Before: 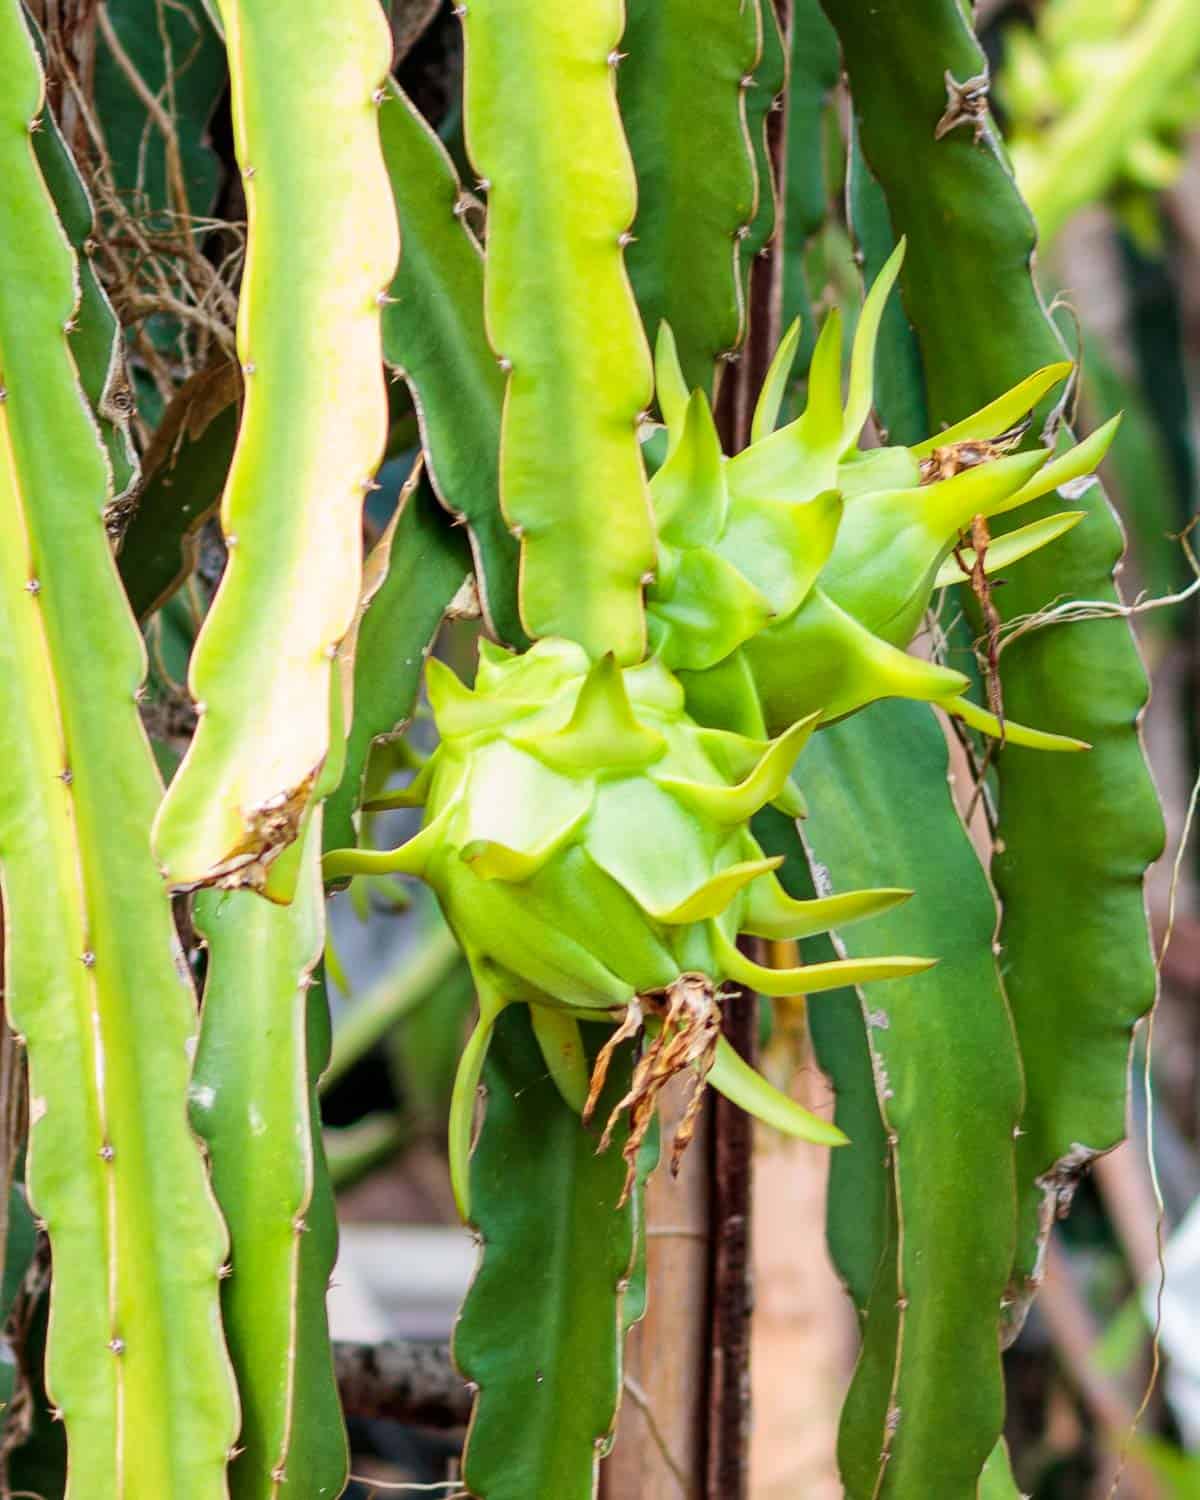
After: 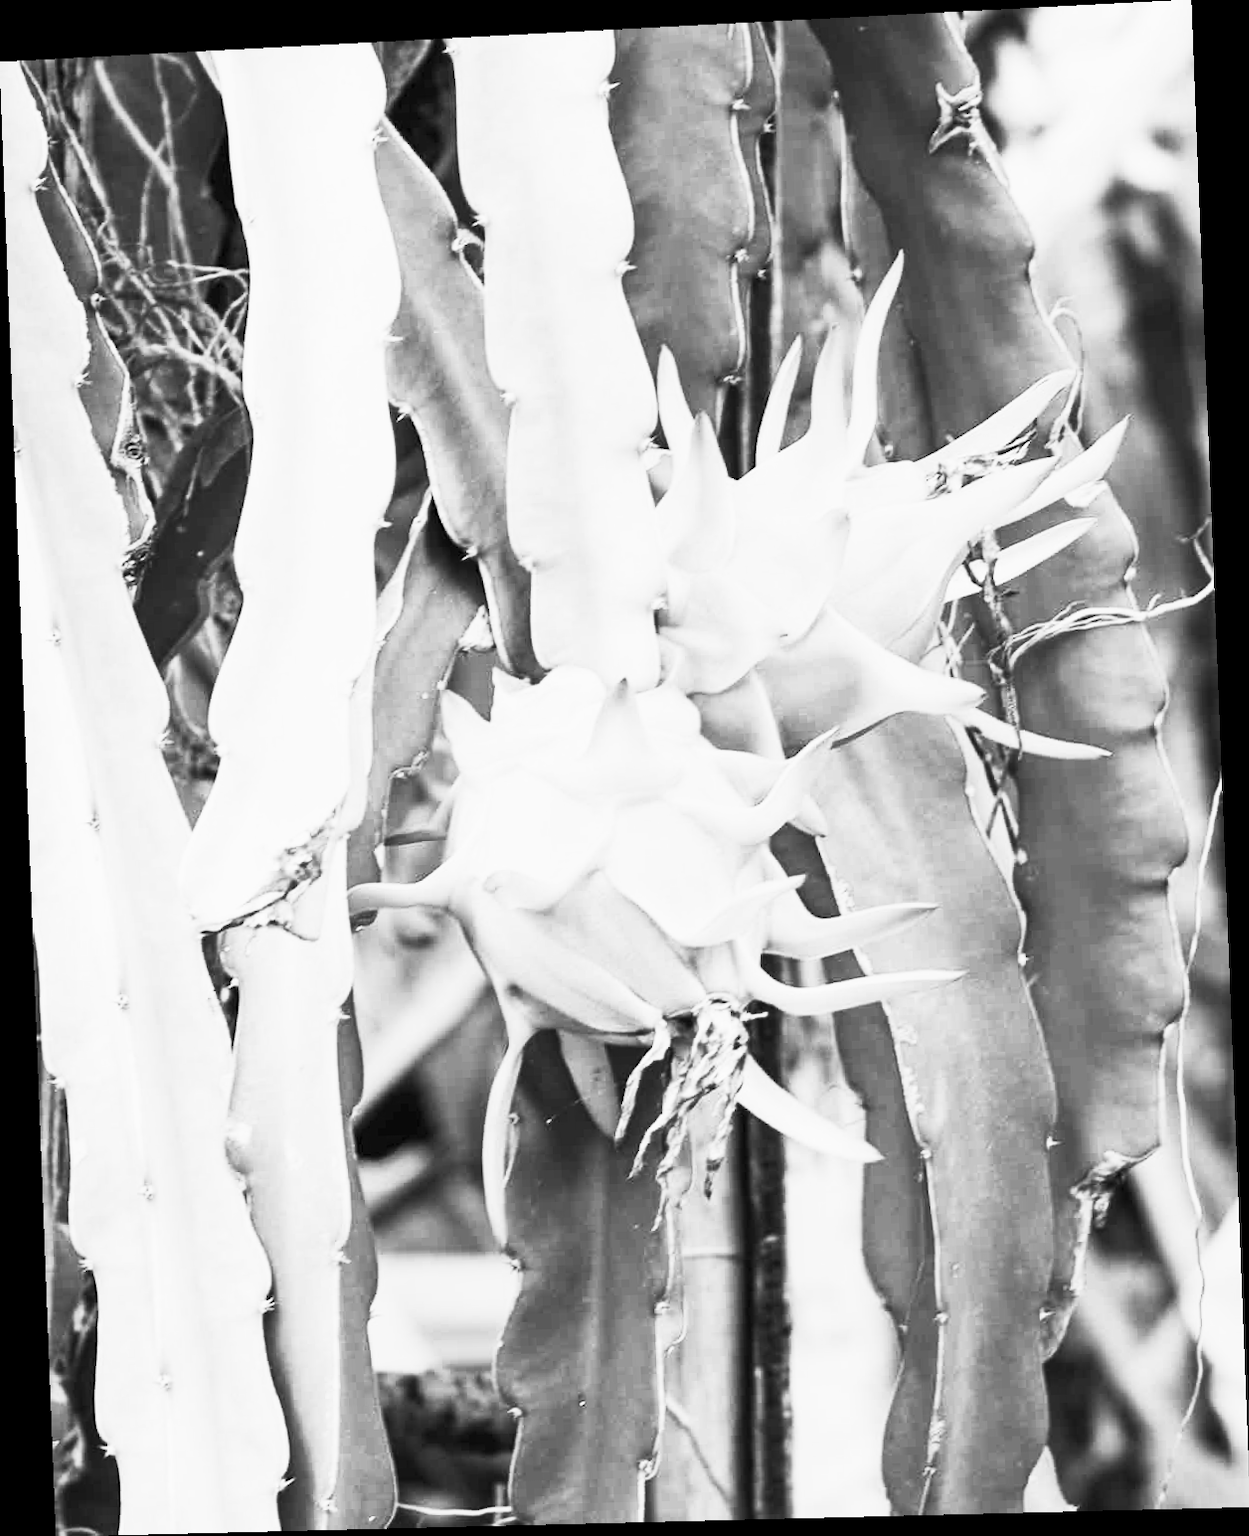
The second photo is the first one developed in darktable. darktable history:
rotate and perspective: rotation -2.22°, lens shift (horizontal) -0.022, automatic cropping off
monochrome: a 32, b 64, size 2.3
contrast brightness saturation: contrast 0.57, brightness 0.57, saturation -0.34
color balance: output saturation 120%
